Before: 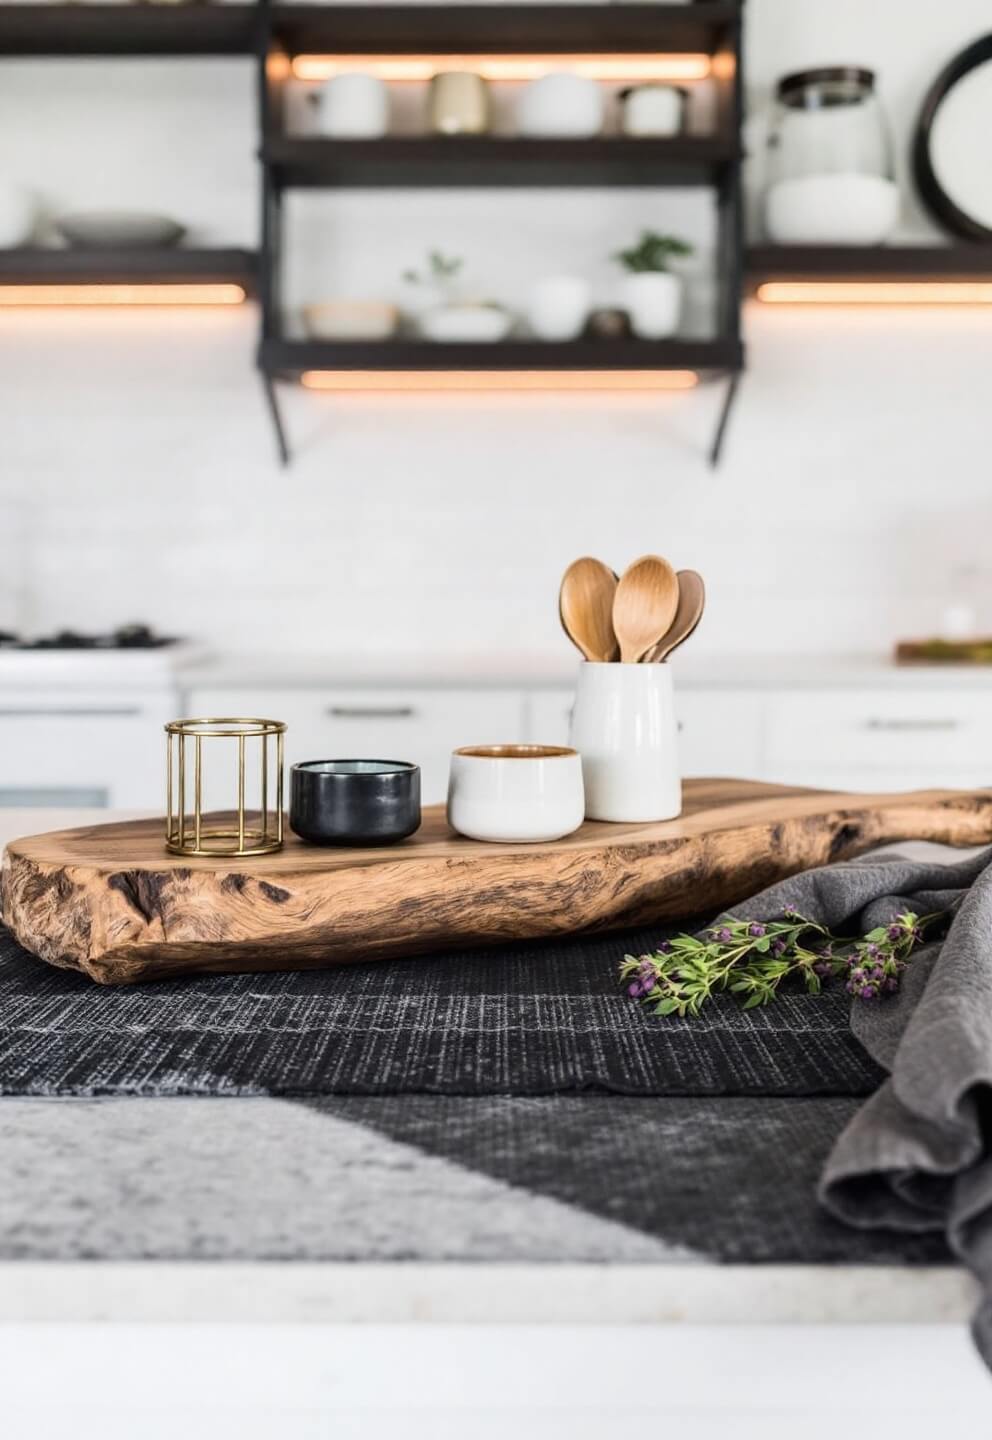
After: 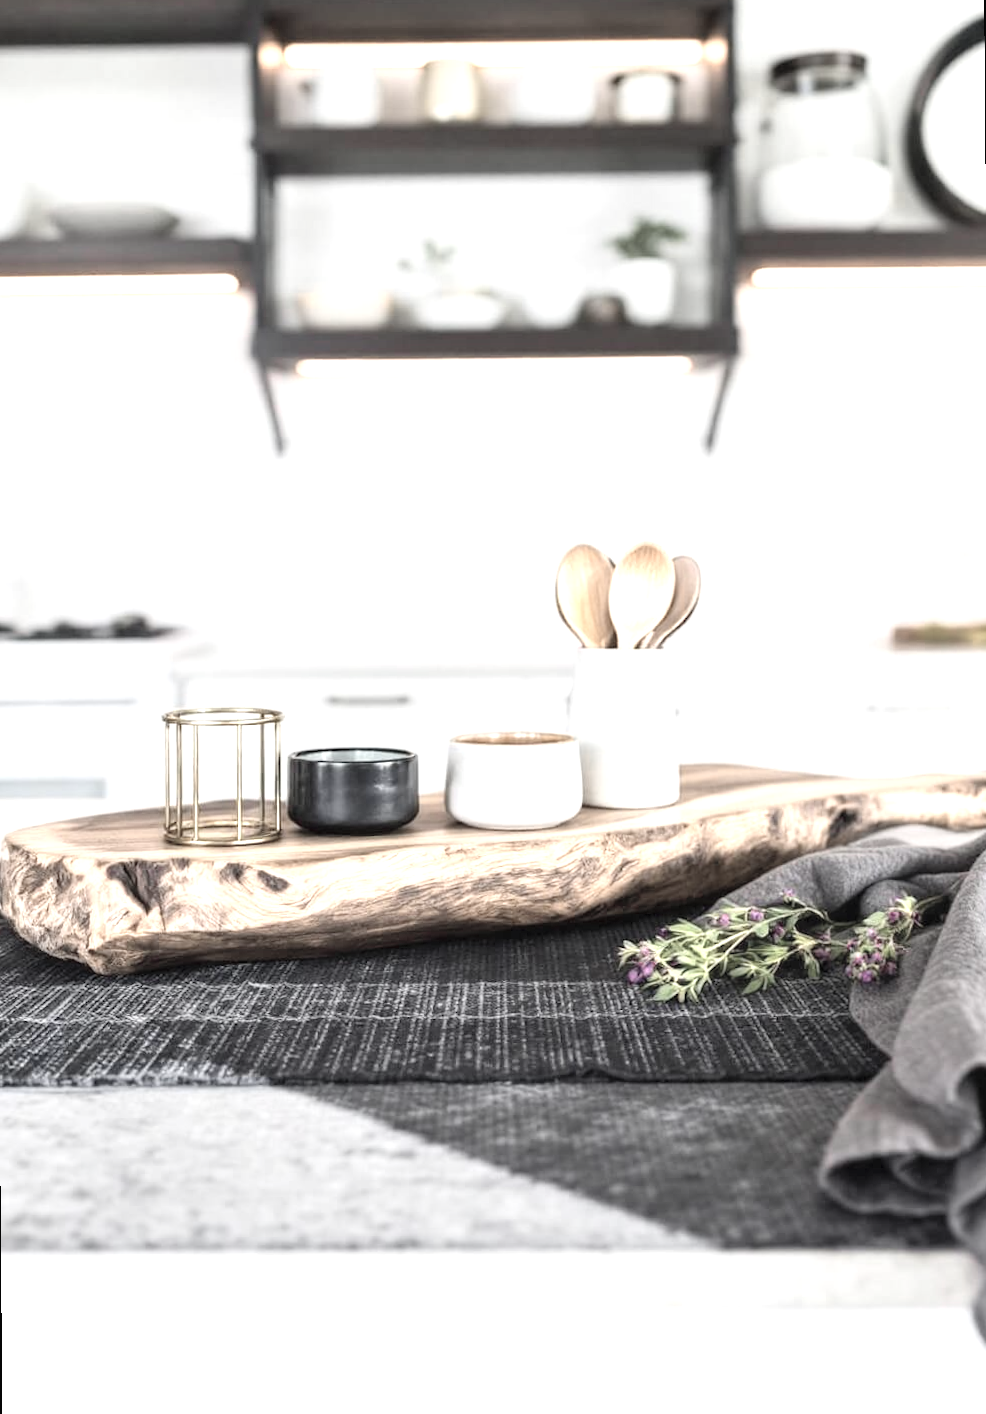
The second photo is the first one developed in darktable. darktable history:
contrast brightness saturation: brightness 0.15
exposure: black level correction 0, exposure 0.68 EV, compensate exposure bias true, compensate highlight preservation false
color zones: curves: ch0 [(0, 0.6) (0.129, 0.585) (0.193, 0.596) (0.429, 0.5) (0.571, 0.5) (0.714, 0.5) (0.857, 0.5) (1, 0.6)]; ch1 [(0, 0.453) (0.112, 0.245) (0.213, 0.252) (0.429, 0.233) (0.571, 0.231) (0.683, 0.242) (0.857, 0.296) (1, 0.453)]
rotate and perspective: rotation -0.45°, automatic cropping original format, crop left 0.008, crop right 0.992, crop top 0.012, crop bottom 0.988
